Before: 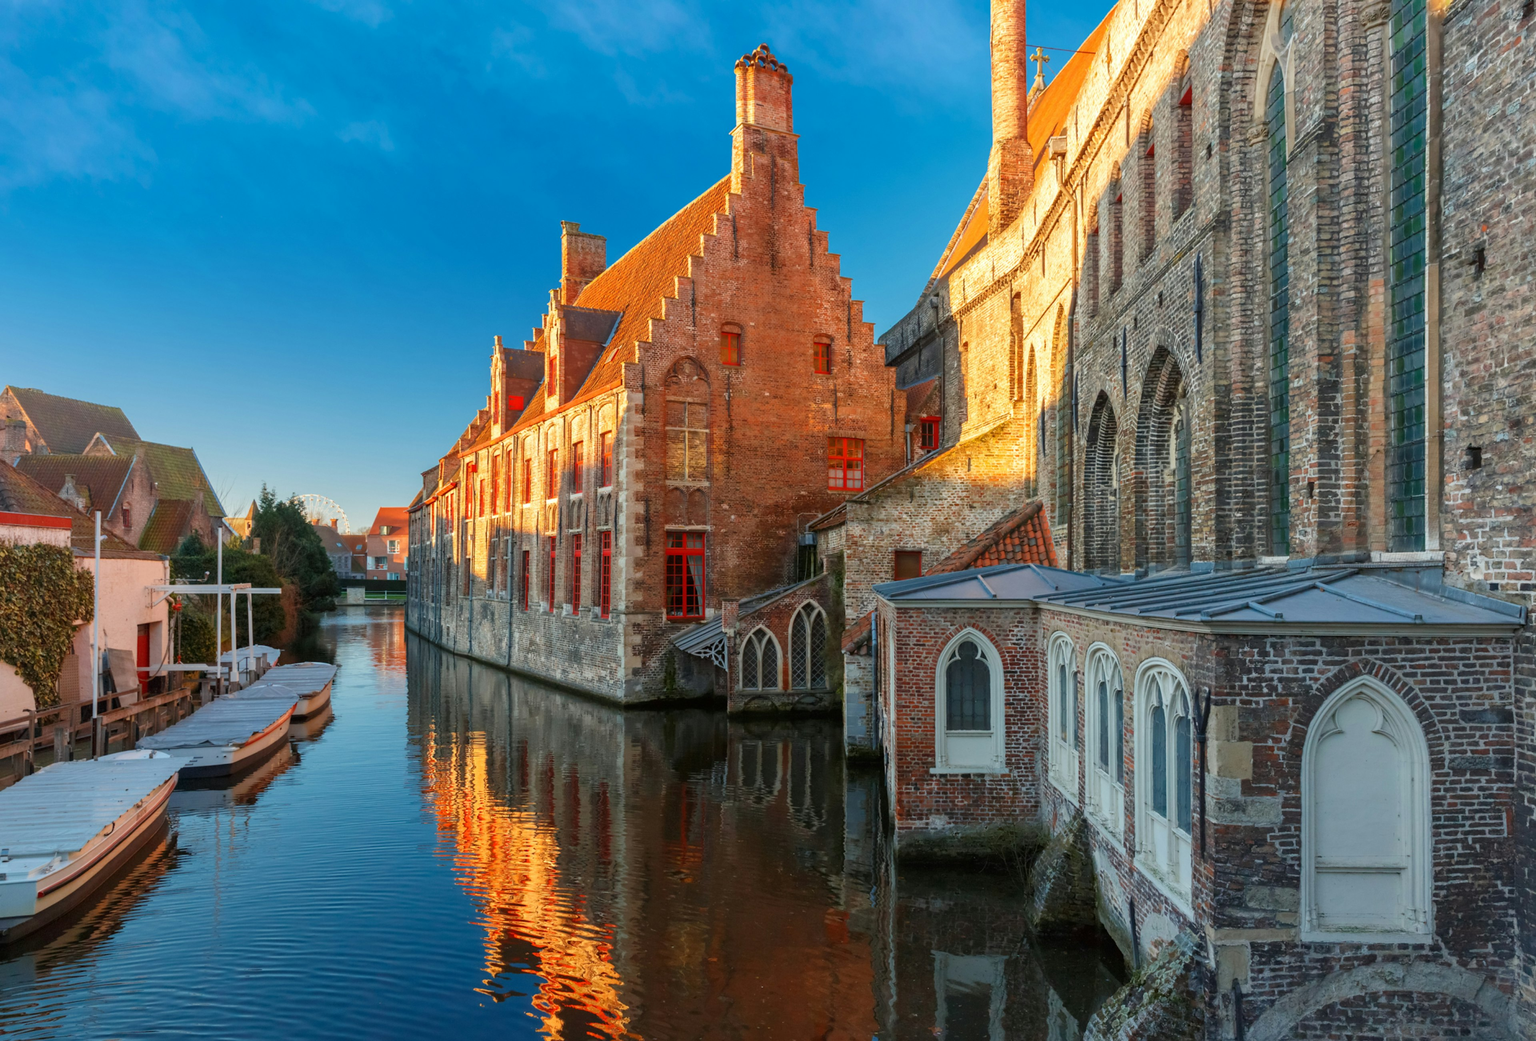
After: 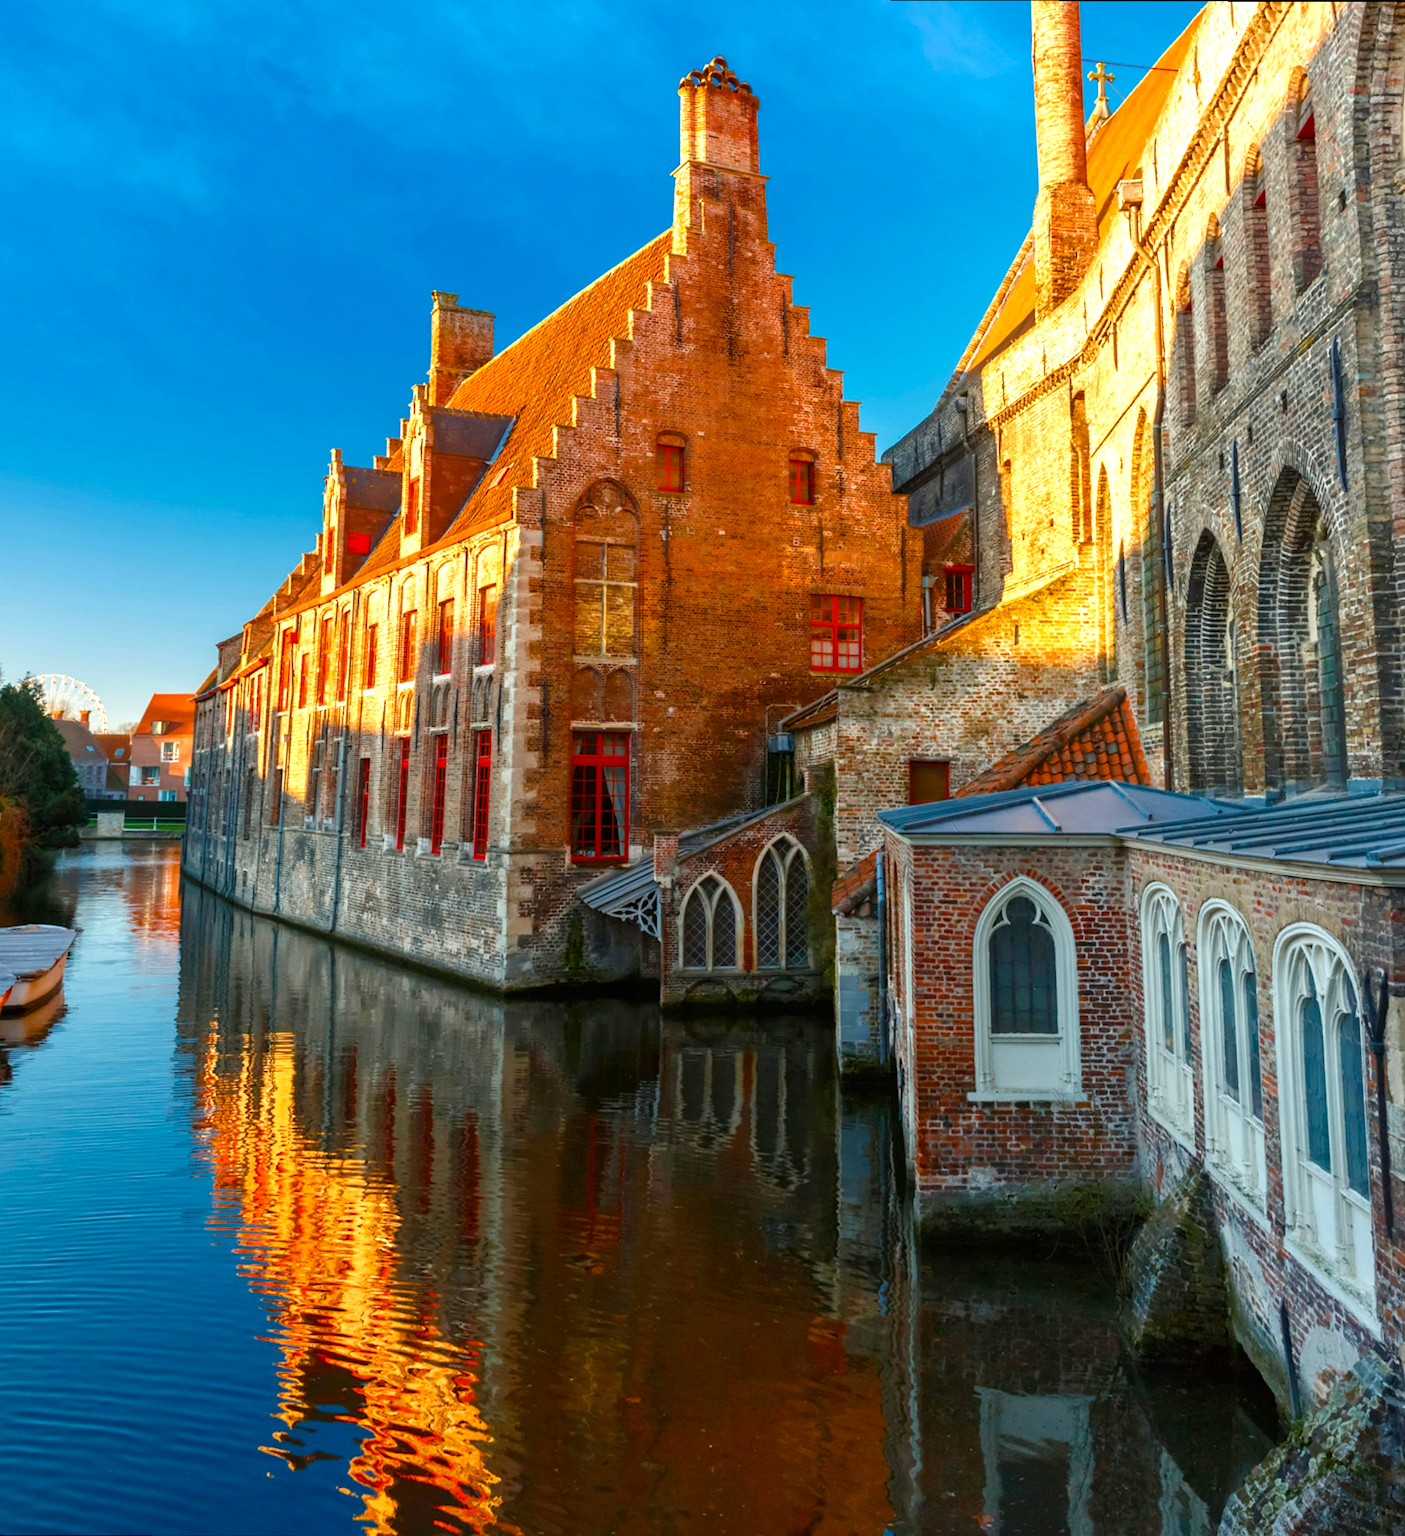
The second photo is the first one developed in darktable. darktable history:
color balance rgb: perceptual saturation grading › mid-tones 6.33%, perceptual saturation grading › shadows 72.44%, perceptual brilliance grading › highlights 11.59%, contrast 5.05%
crop: left 15.419%, right 17.914%
rotate and perspective: rotation 0.215°, lens shift (vertical) -0.139, crop left 0.069, crop right 0.939, crop top 0.002, crop bottom 0.996
